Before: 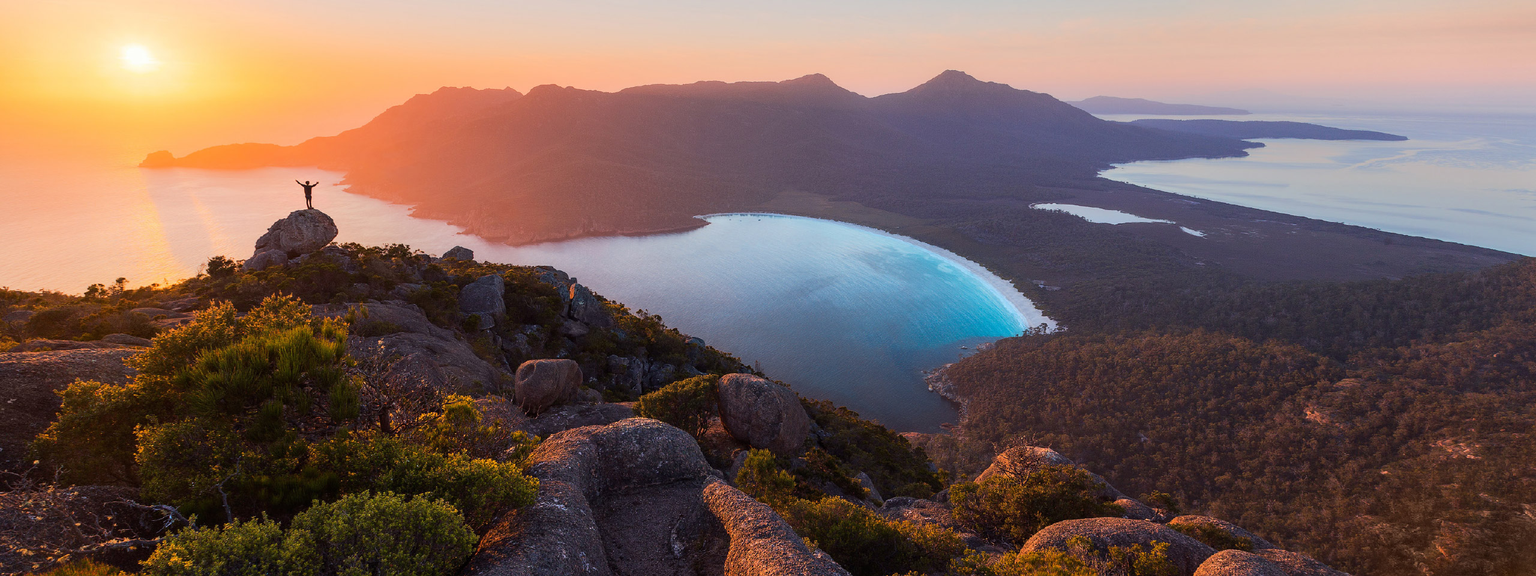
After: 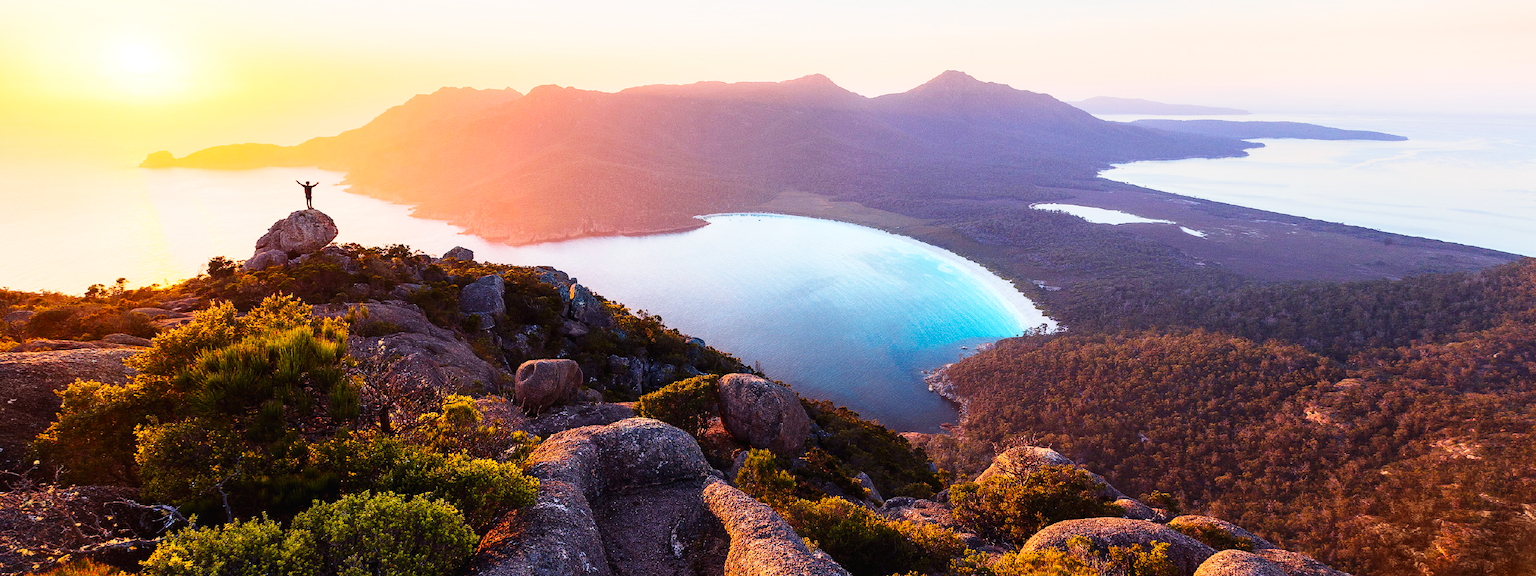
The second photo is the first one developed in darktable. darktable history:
base curve: curves: ch0 [(0, 0.003) (0.001, 0.002) (0.006, 0.004) (0.02, 0.022) (0.048, 0.086) (0.094, 0.234) (0.162, 0.431) (0.258, 0.629) (0.385, 0.8) (0.548, 0.918) (0.751, 0.988) (1, 1)], preserve colors none
contrast brightness saturation: contrast 0.041, saturation 0.074
